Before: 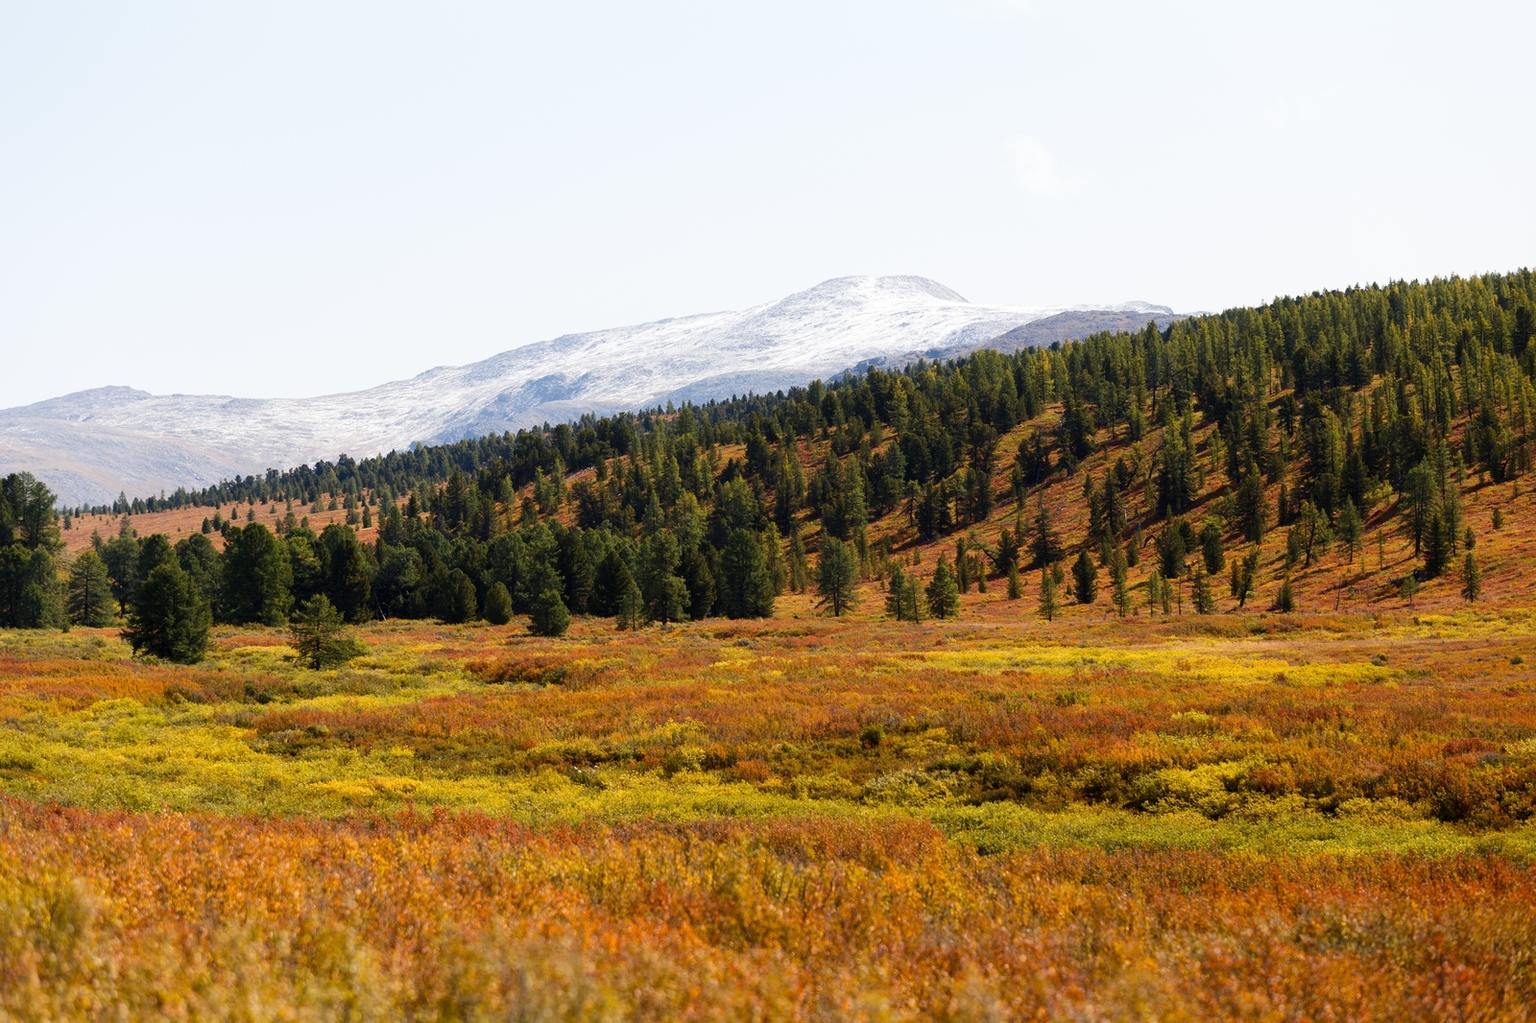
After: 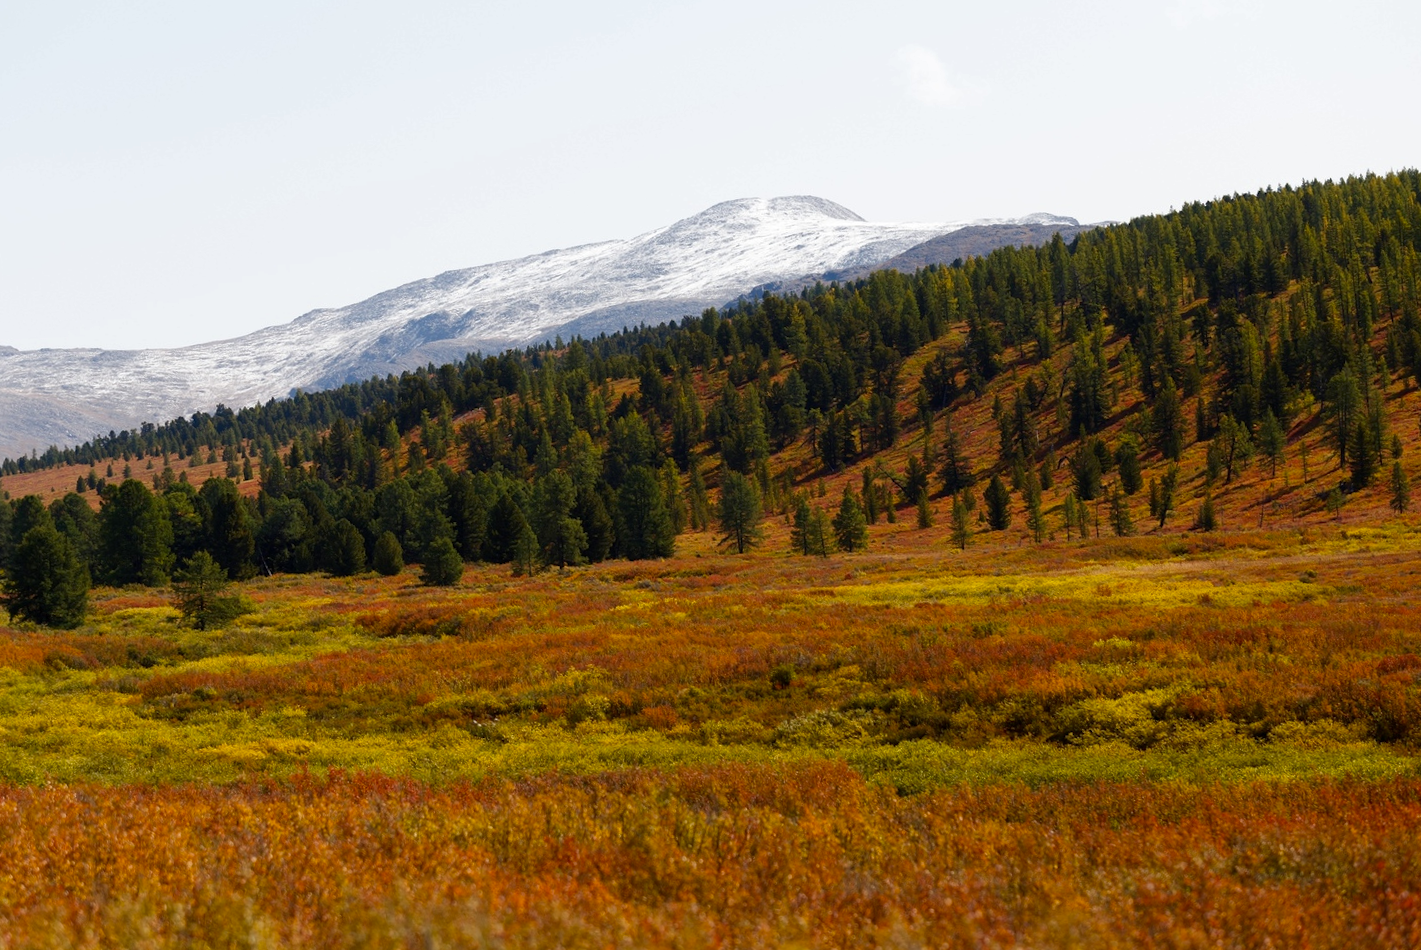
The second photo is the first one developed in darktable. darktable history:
crop and rotate: angle 2.22°, left 6.089%, top 5.673%
tone curve: curves: ch0 [(0, 0) (0.797, 0.684) (1, 1)], color space Lab, independent channels, preserve colors none
